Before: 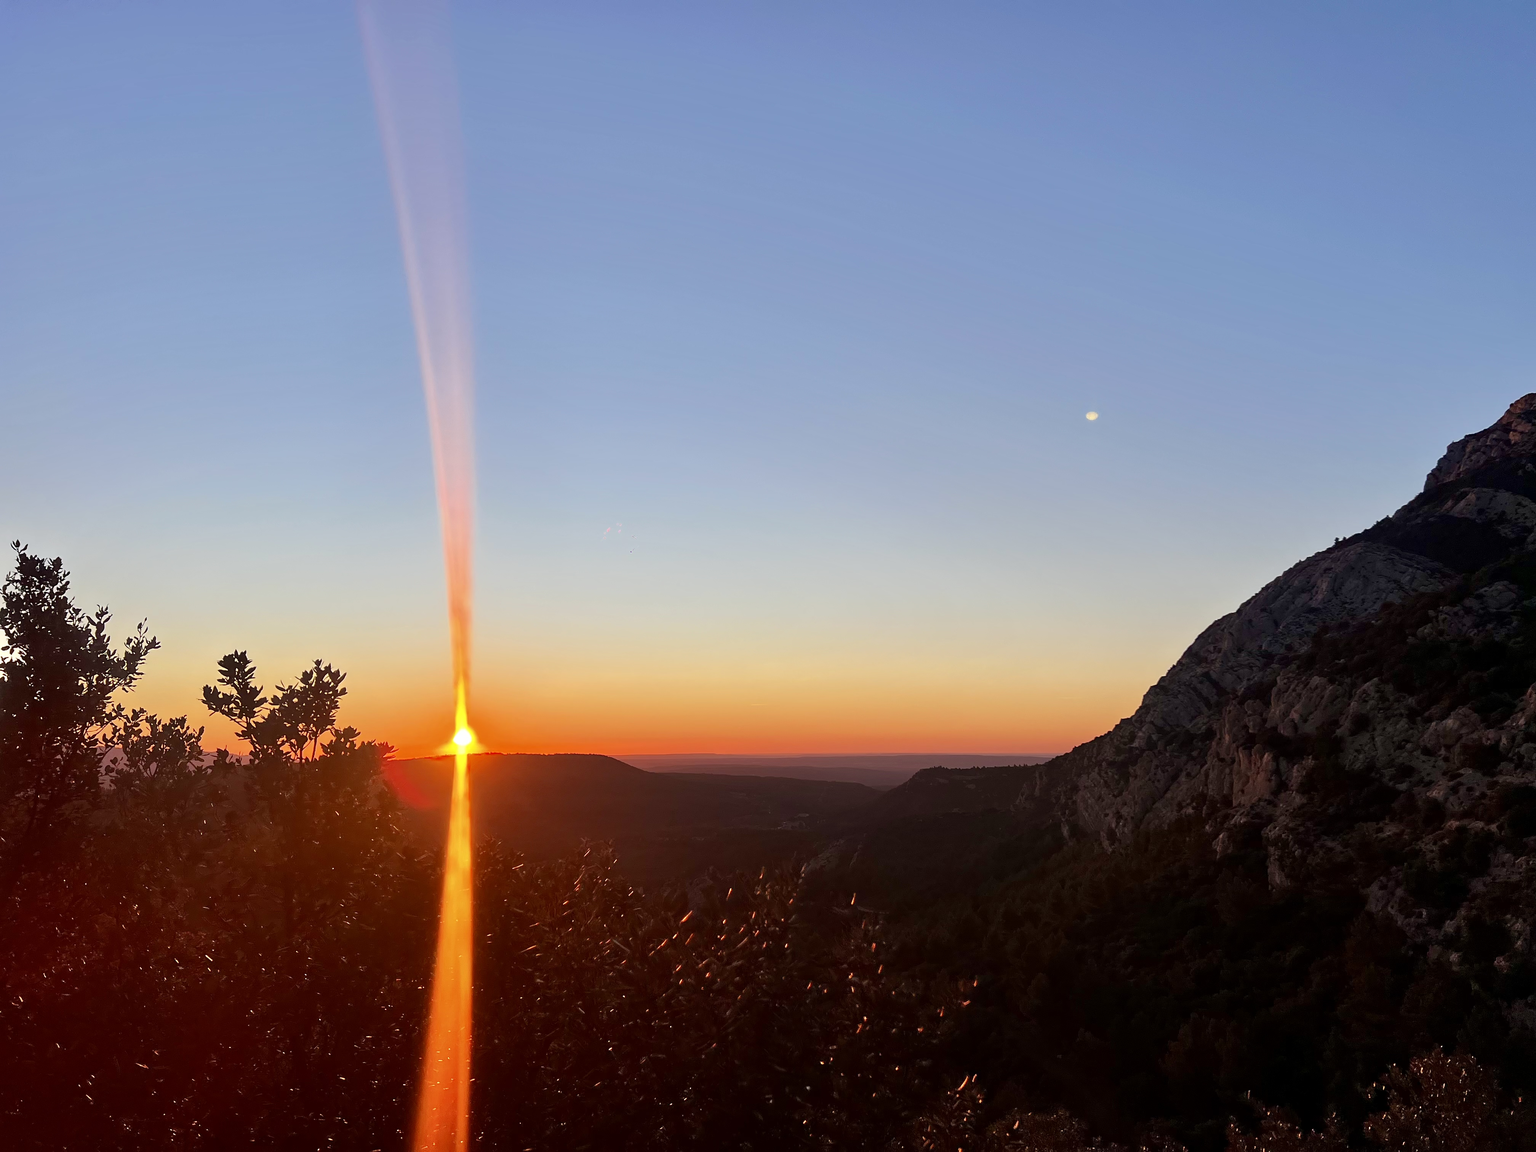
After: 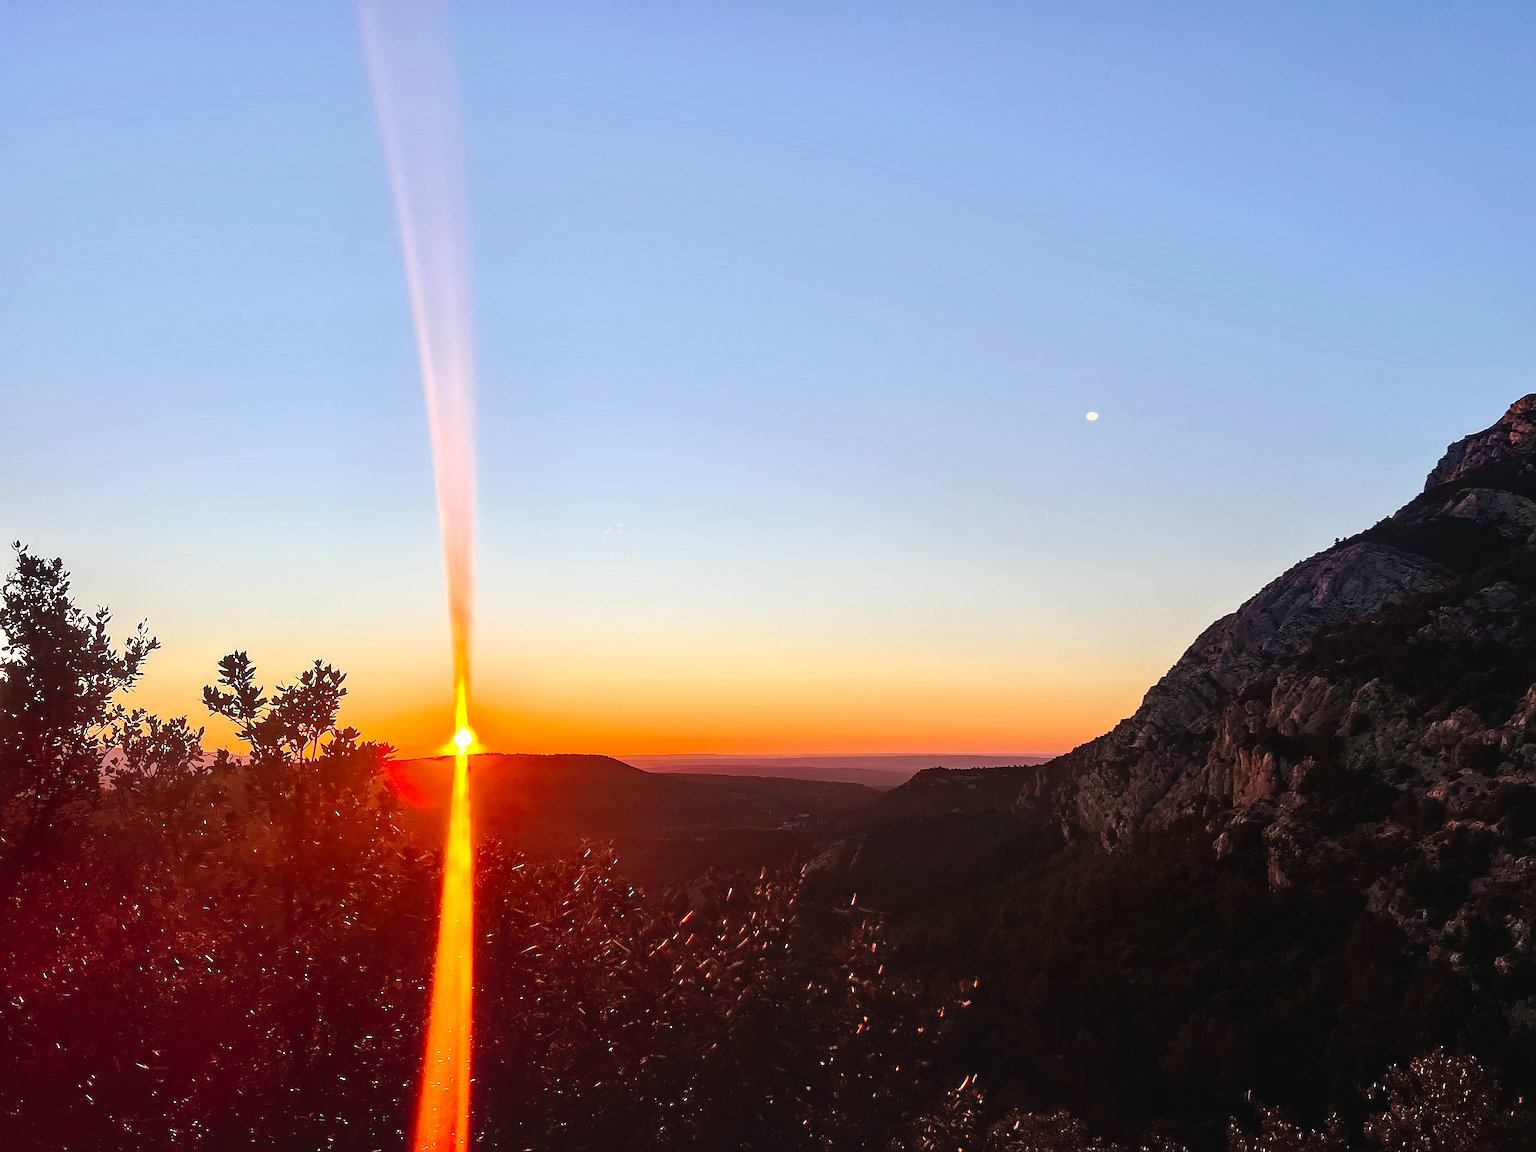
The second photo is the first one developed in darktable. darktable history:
sharpen: on, module defaults
exposure: black level correction -0.002, exposure 0.537 EV, compensate highlight preservation false
tone curve: curves: ch0 [(0.029, 0) (0.134, 0.063) (0.249, 0.198) (0.378, 0.365) (0.499, 0.529) (1, 1)], preserve colors none
local contrast: on, module defaults
